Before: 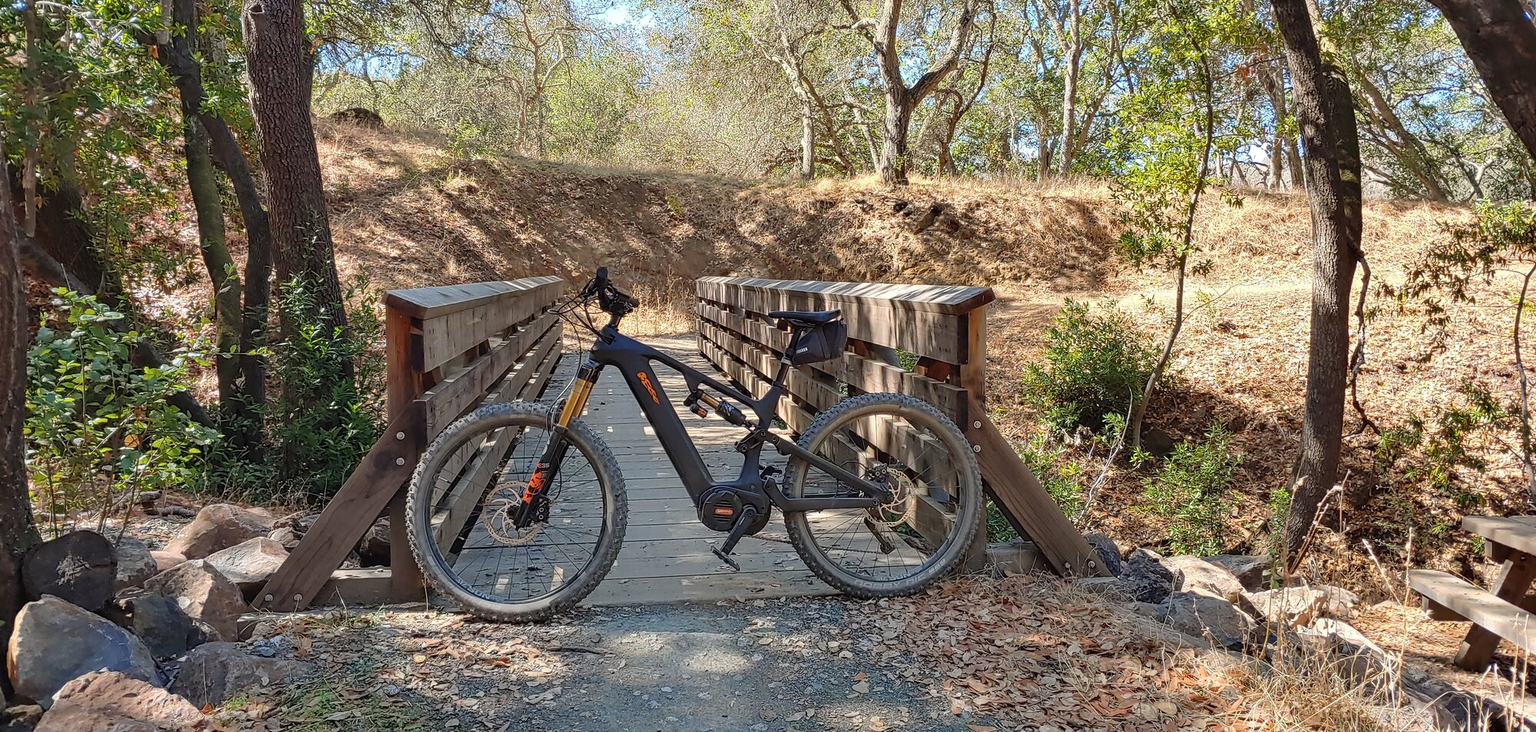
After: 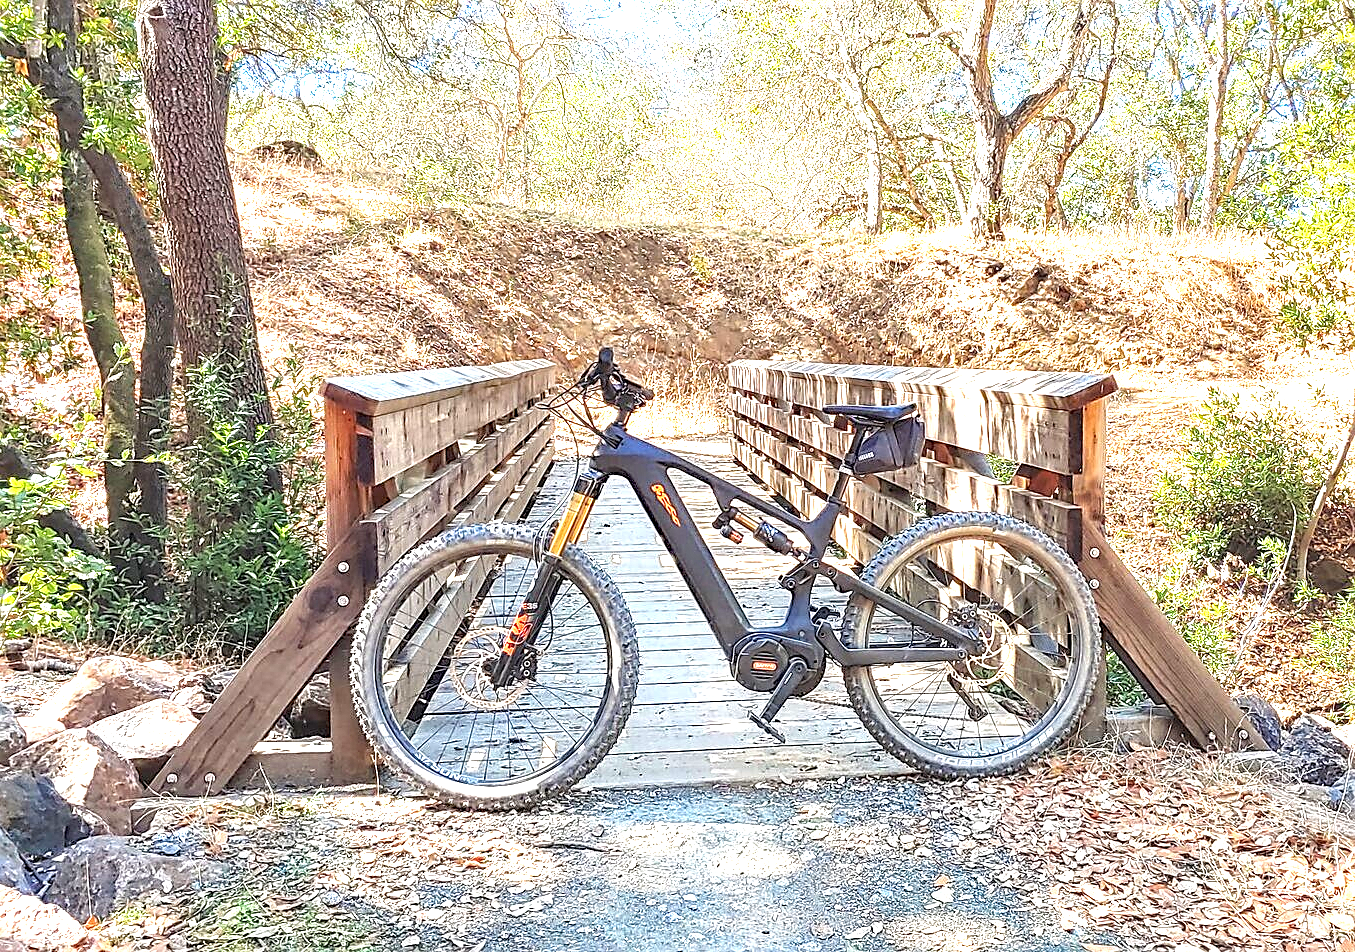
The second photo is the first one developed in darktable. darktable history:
exposure: black level correction 0, exposure 2.107 EV, compensate exposure bias true, compensate highlight preservation false
crop and rotate: left 8.901%, right 23.316%
sharpen: on, module defaults
local contrast: detail 130%
haze removal: adaptive false
